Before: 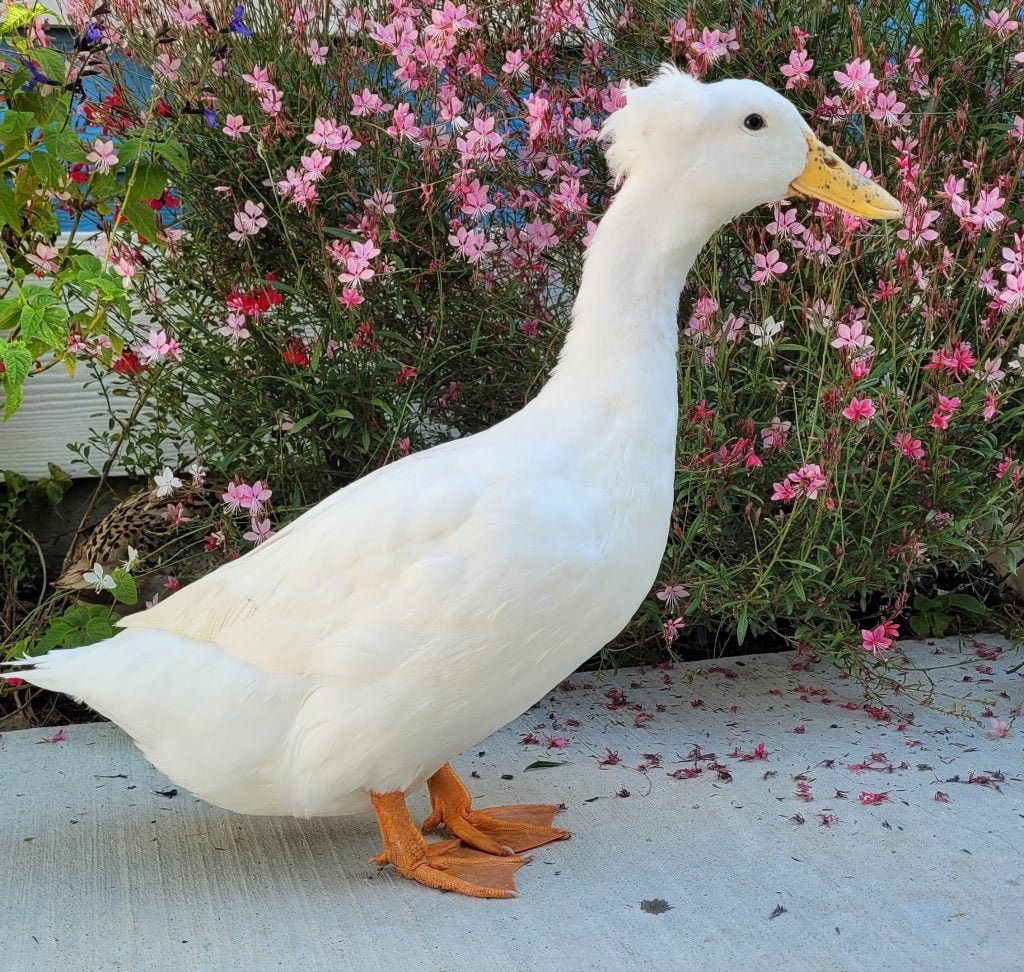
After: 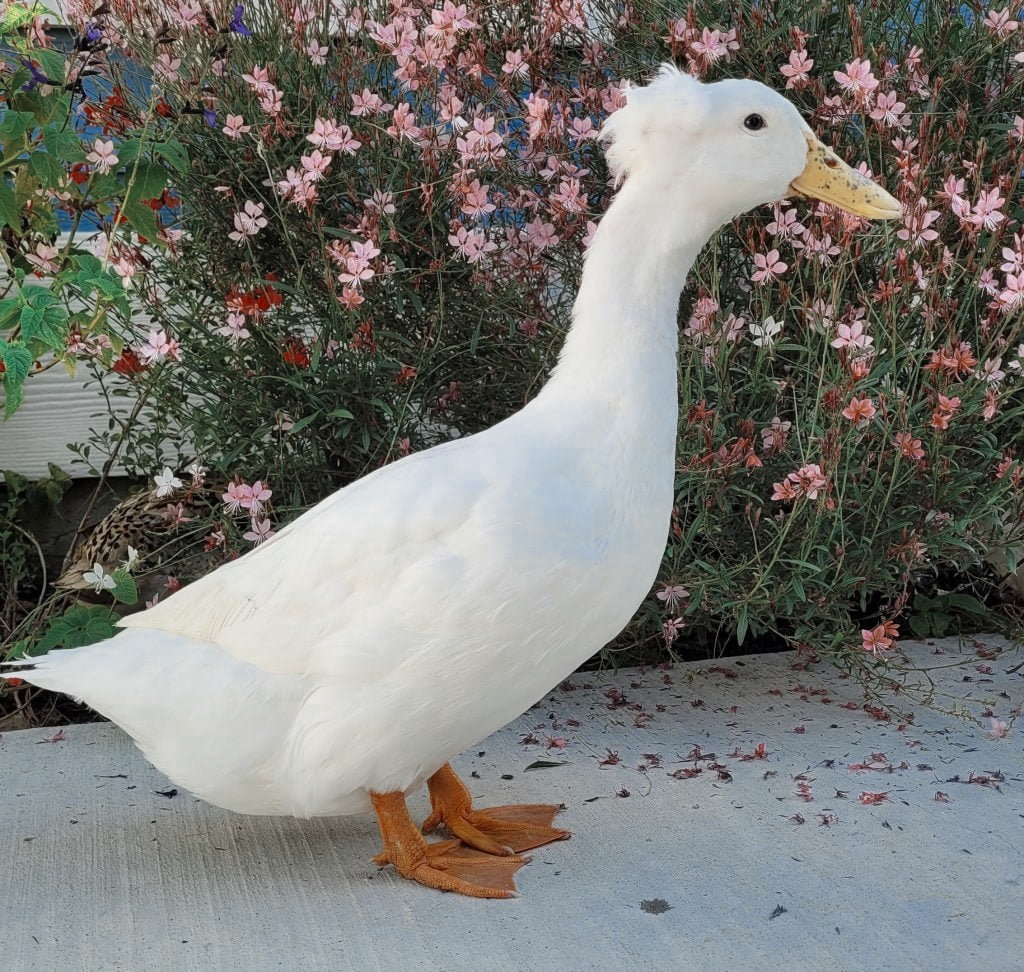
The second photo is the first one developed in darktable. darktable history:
color zones: curves: ch0 [(0, 0.5) (0.125, 0.4) (0.25, 0.5) (0.375, 0.4) (0.5, 0.4) (0.625, 0.35) (0.75, 0.35) (0.875, 0.5)]; ch1 [(0, 0.35) (0.125, 0.45) (0.25, 0.35) (0.375, 0.35) (0.5, 0.35) (0.625, 0.35) (0.75, 0.45) (0.875, 0.35)]; ch2 [(0, 0.6) (0.125, 0.5) (0.25, 0.5) (0.375, 0.6) (0.5, 0.6) (0.625, 0.5) (0.75, 0.5) (0.875, 0.5)], mix 42.24%
